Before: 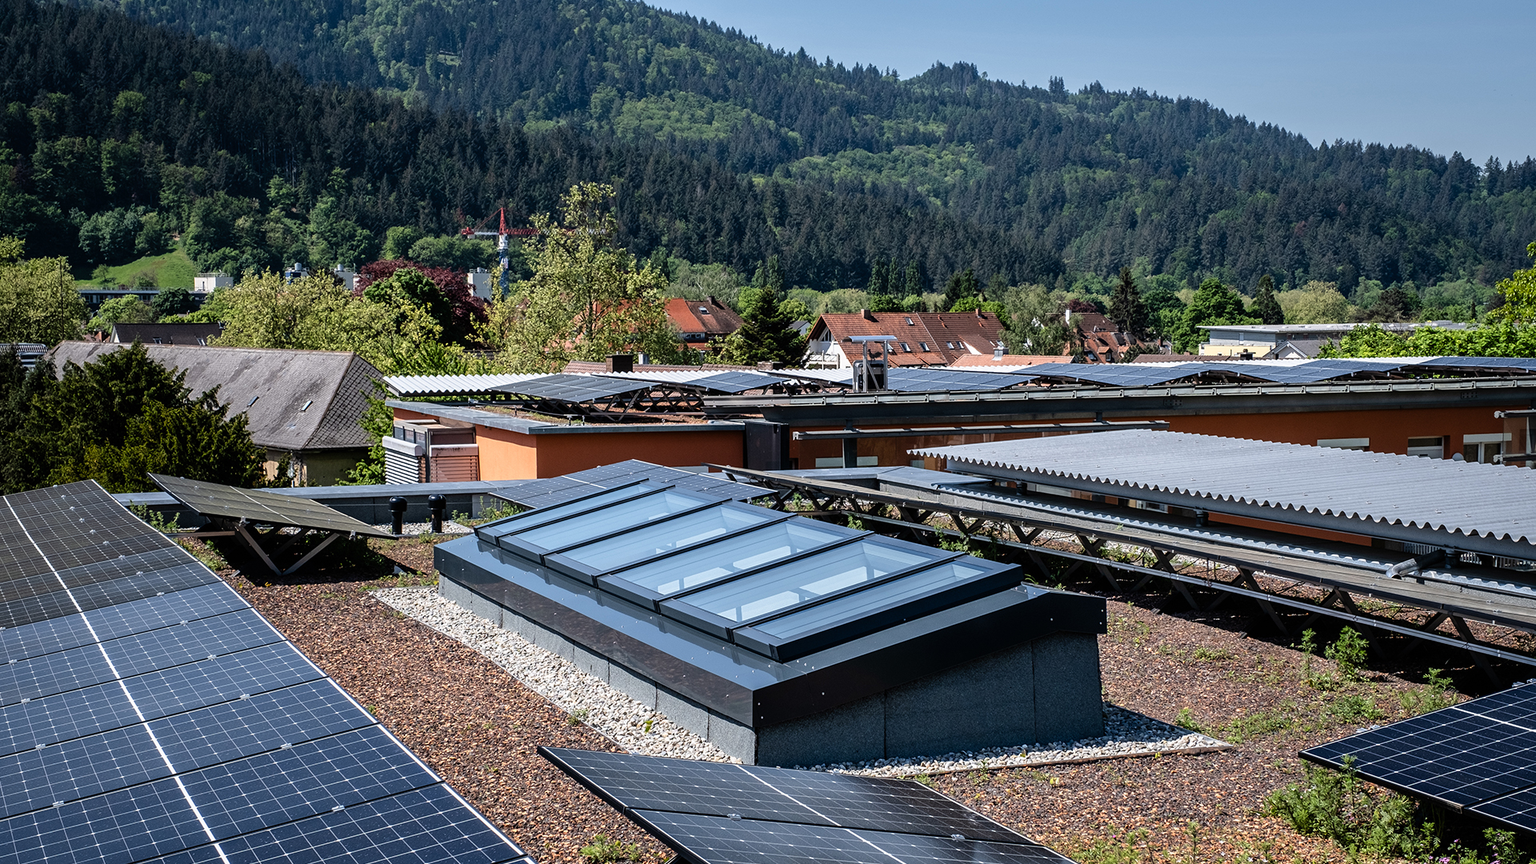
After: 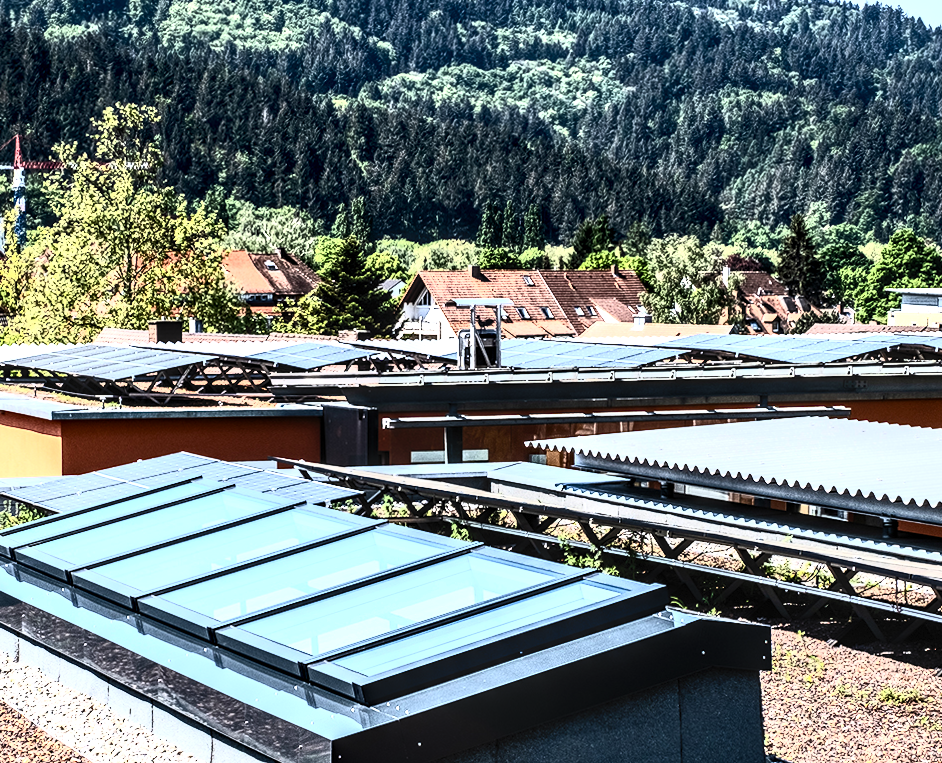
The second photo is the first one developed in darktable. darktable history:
crop: left 32.075%, top 10.976%, right 18.355%, bottom 17.596%
tone equalizer: -8 EV -0.75 EV, -7 EV -0.7 EV, -6 EV -0.6 EV, -5 EV -0.4 EV, -3 EV 0.4 EV, -2 EV 0.6 EV, -1 EV 0.7 EV, +0 EV 0.75 EV, edges refinement/feathering 500, mask exposure compensation -1.57 EV, preserve details no
contrast brightness saturation: contrast 0.62, brightness 0.34, saturation 0.14
exposure: exposure 0.3 EV, compensate highlight preservation false
local contrast: detail 160%
rotate and perspective: rotation 0.174°, lens shift (vertical) 0.013, lens shift (horizontal) 0.019, shear 0.001, automatic cropping original format, crop left 0.007, crop right 0.991, crop top 0.016, crop bottom 0.997
